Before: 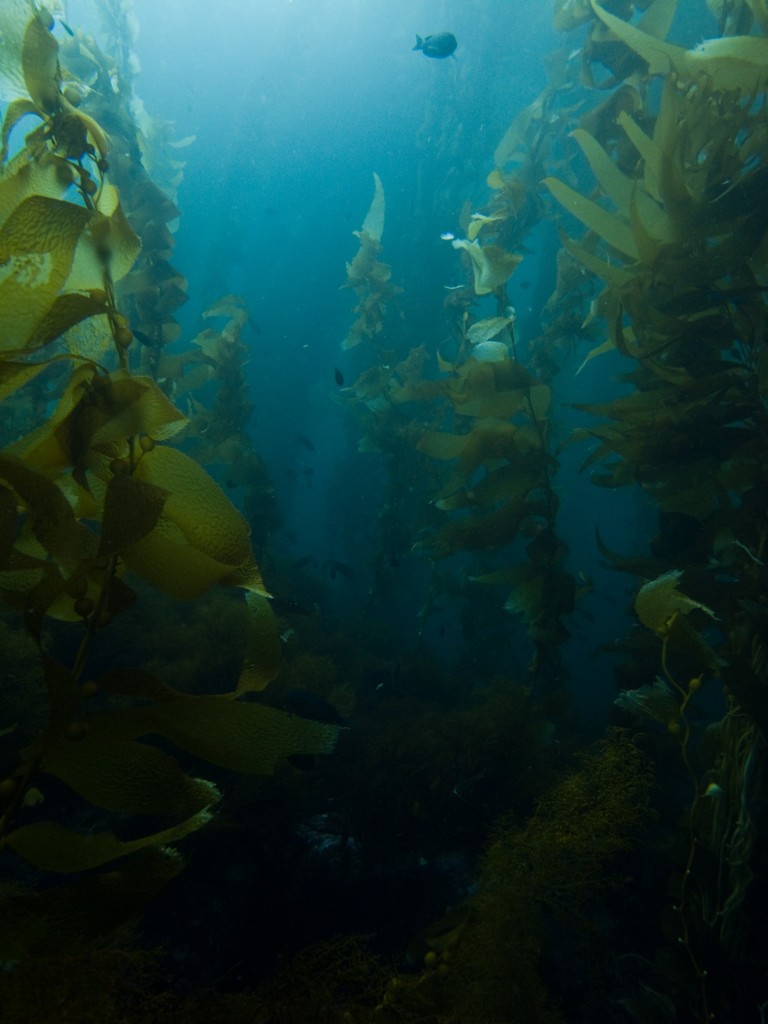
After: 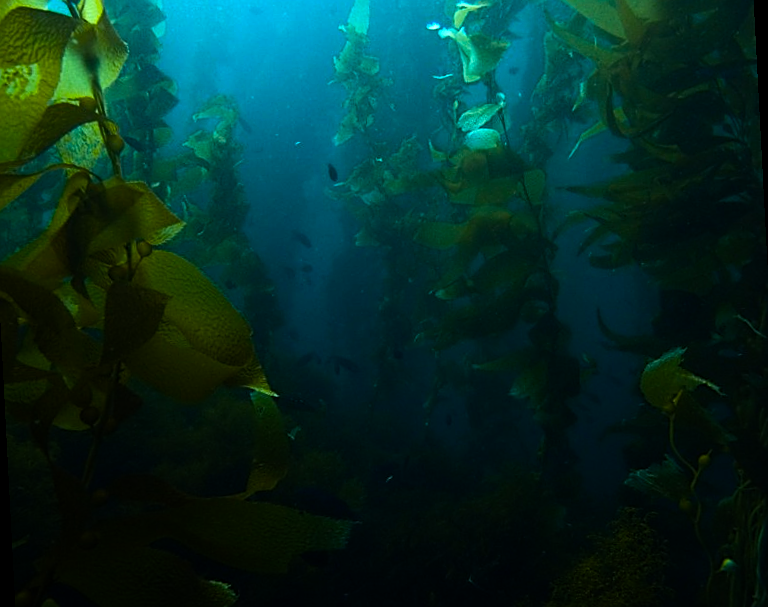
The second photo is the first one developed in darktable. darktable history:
rotate and perspective: rotation -3°, crop left 0.031, crop right 0.968, crop top 0.07, crop bottom 0.93
base curve: curves: ch0 [(0, 0) (0.472, 0.508) (1, 1)]
color balance rgb: linear chroma grading › global chroma 15%, perceptual saturation grading › global saturation 30%
crop: top 16.727%, bottom 16.727%
tone equalizer: -8 EV -1.08 EV, -7 EV -1.01 EV, -6 EV -0.867 EV, -5 EV -0.578 EV, -3 EV 0.578 EV, -2 EV 0.867 EV, -1 EV 1.01 EV, +0 EV 1.08 EV, edges refinement/feathering 500, mask exposure compensation -1.57 EV, preserve details no
white balance: red 0.982, blue 1.018
sharpen: on, module defaults
